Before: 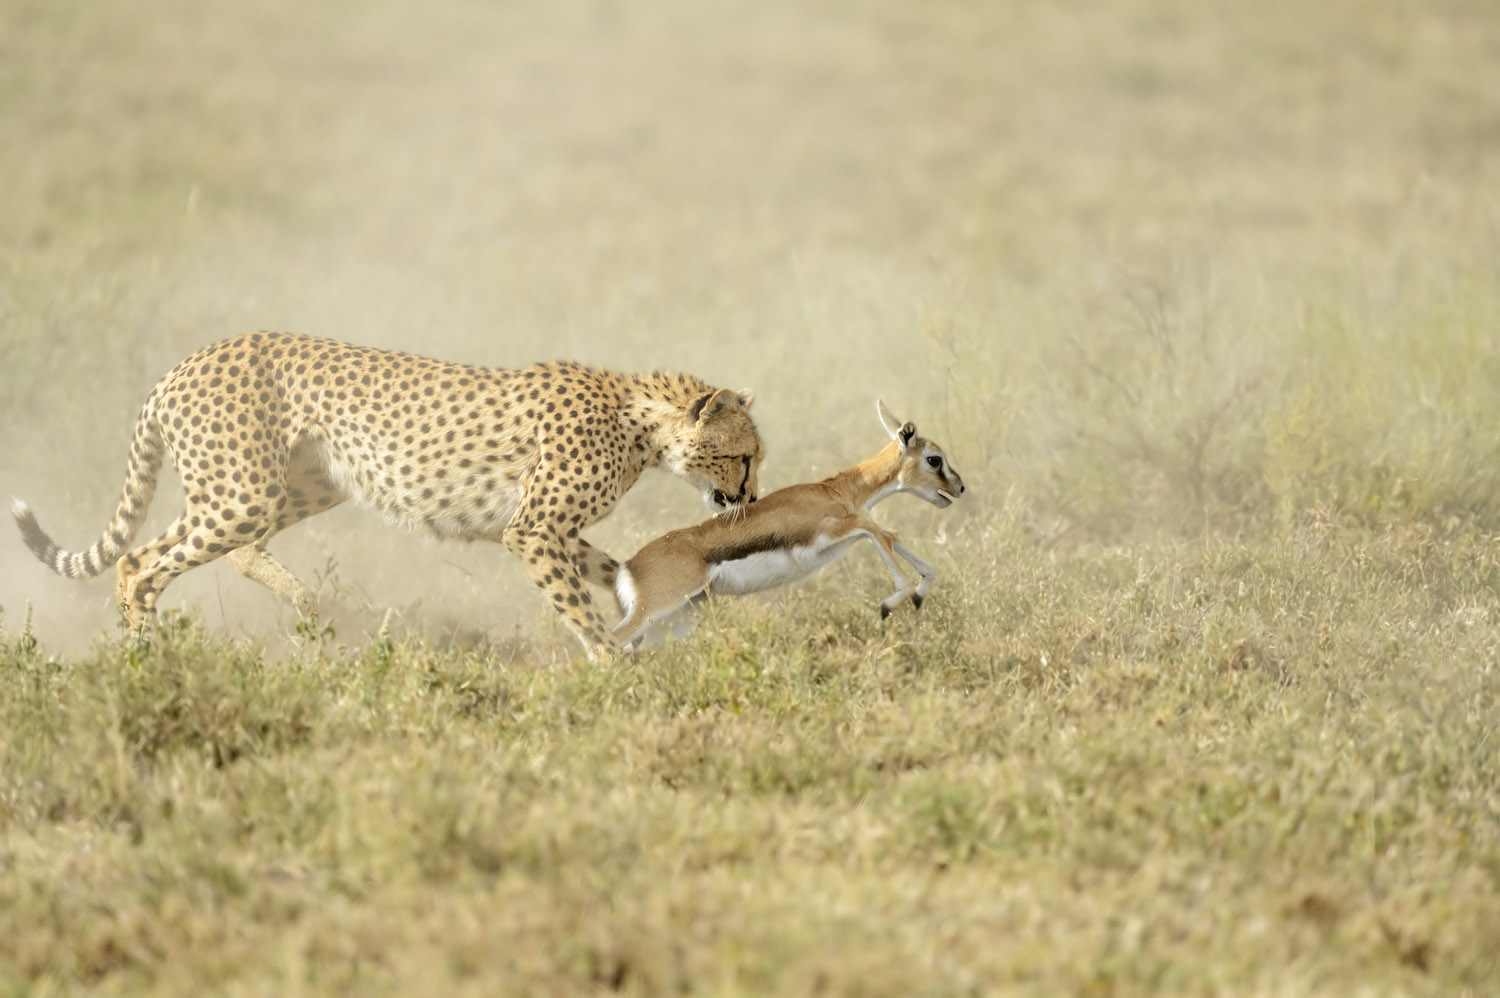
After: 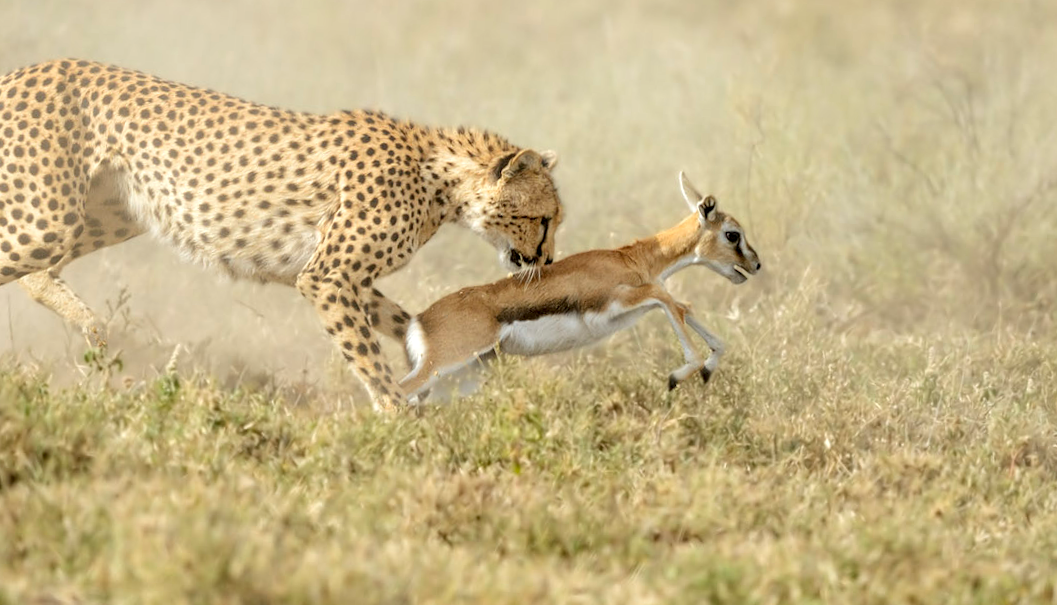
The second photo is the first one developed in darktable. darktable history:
crop and rotate: angle -4.11°, left 9.804%, top 21.126%, right 12.271%, bottom 11.844%
local contrast: on, module defaults
